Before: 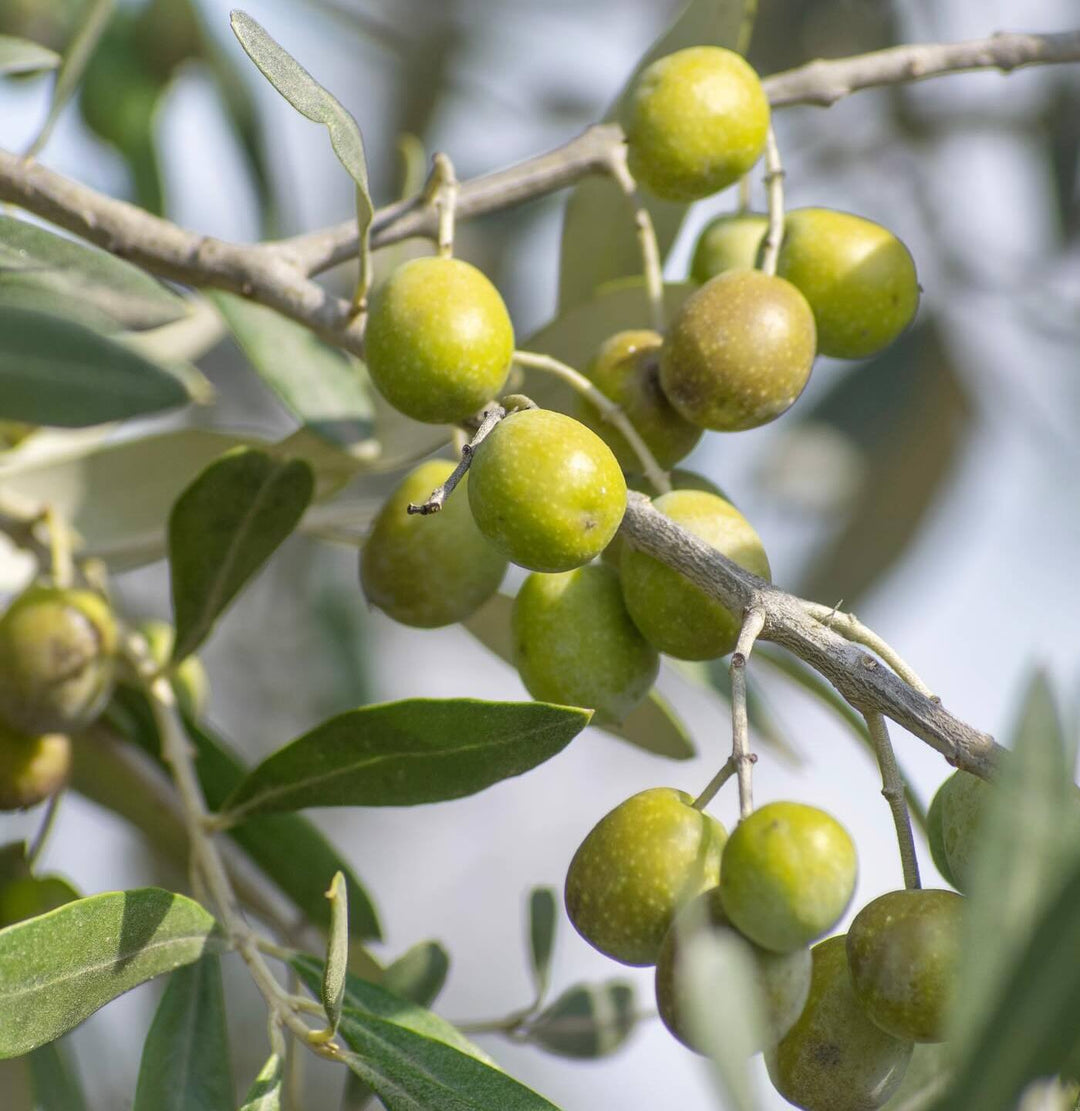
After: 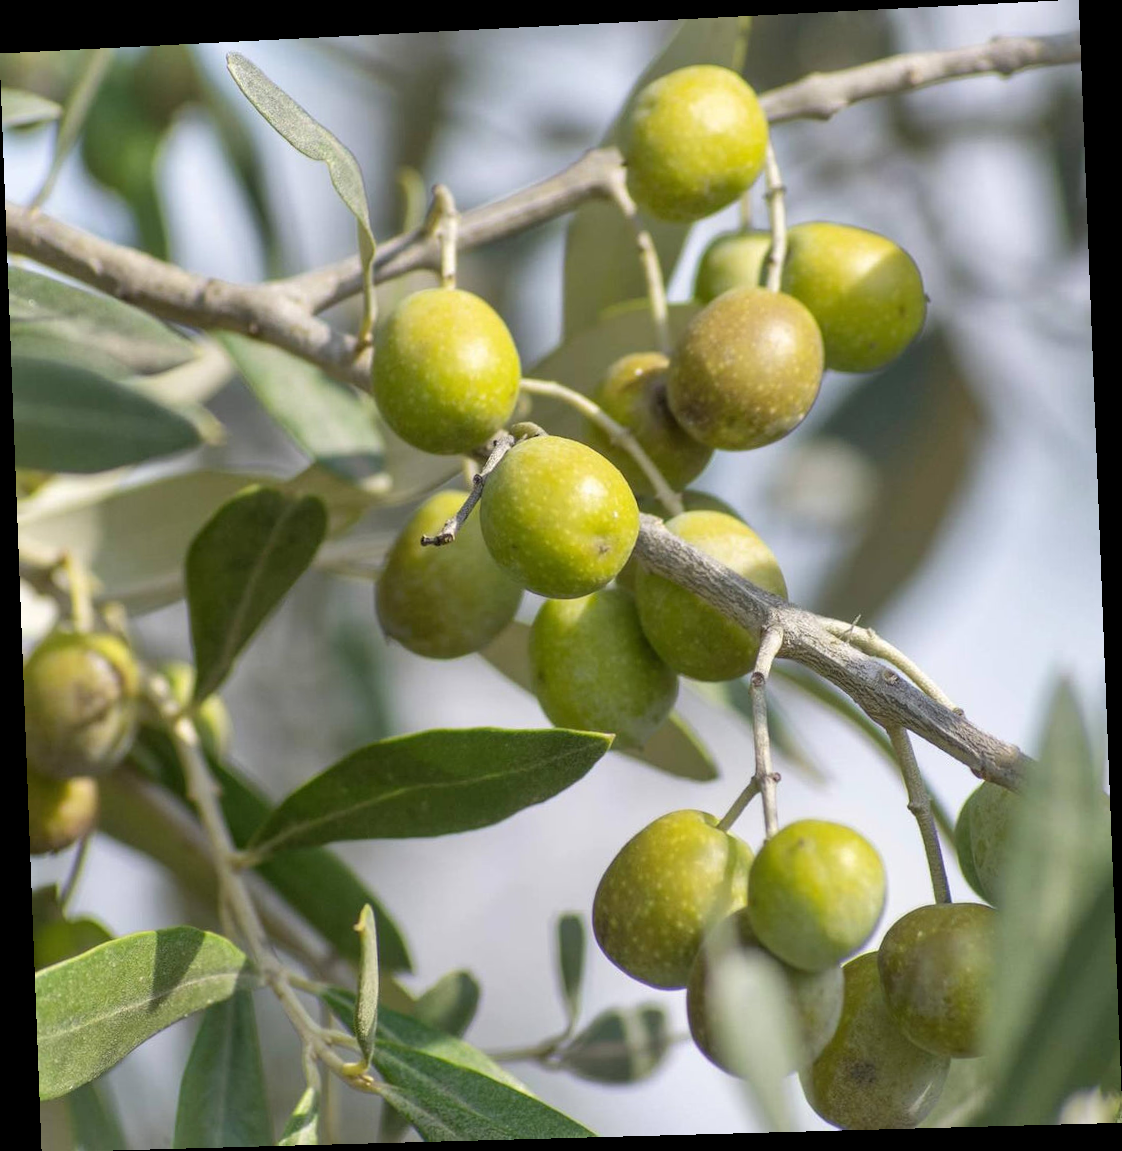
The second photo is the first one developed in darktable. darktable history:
shadows and highlights: shadows 30.86, highlights 0, soften with gaussian
rotate and perspective: rotation -2.22°, lens shift (horizontal) -0.022, automatic cropping off
